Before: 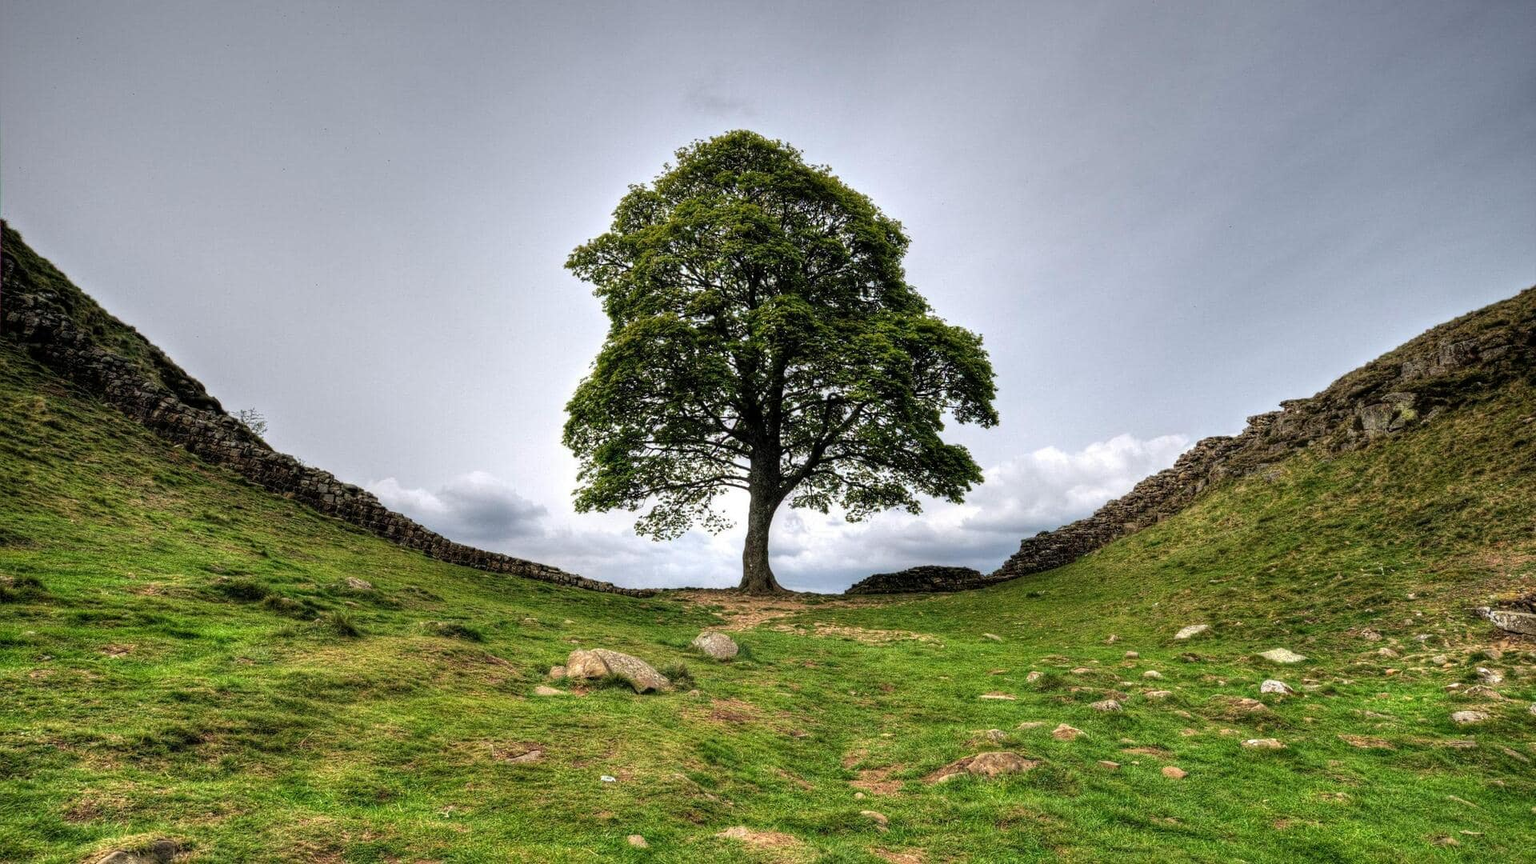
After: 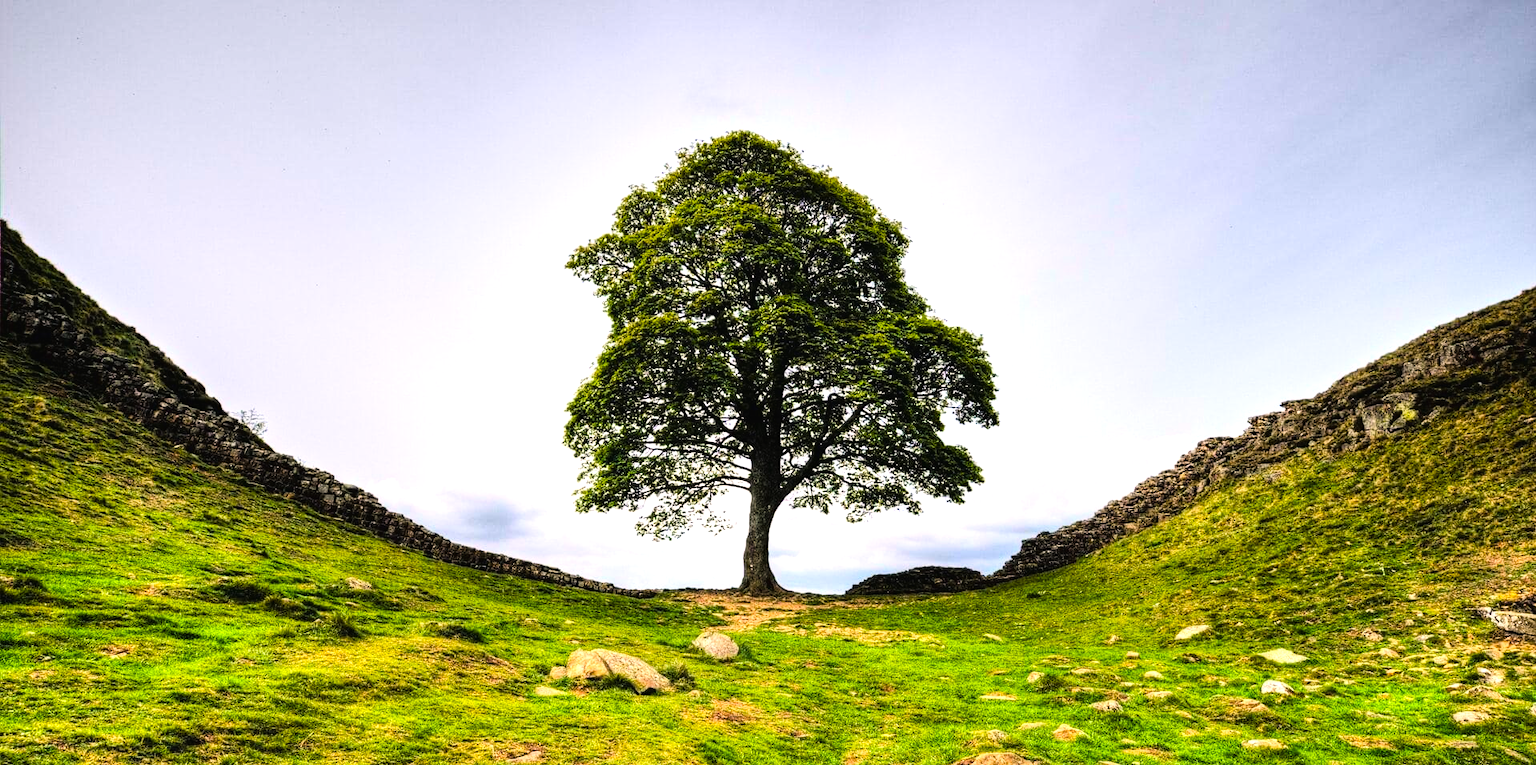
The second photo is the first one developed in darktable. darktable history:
exposure: black level correction -0.002, exposure 0.714 EV, compensate exposure bias true, compensate highlight preservation false
crop and rotate: top 0%, bottom 11.378%
color balance rgb: power › hue 61.07°, highlights gain › chroma 0.909%, highlights gain › hue 26.77°, linear chroma grading › shadows 15.524%, perceptual saturation grading › global saturation 25.338%, global vibrance 20%
levels: mode automatic
tone curve: curves: ch0 [(0, 0) (0.003, 0.002) (0.011, 0.006) (0.025, 0.014) (0.044, 0.02) (0.069, 0.027) (0.1, 0.036) (0.136, 0.05) (0.177, 0.081) (0.224, 0.118) (0.277, 0.183) (0.335, 0.262) (0.399, 0.351) (0.468, 0.456) (0.543, 0.571) (0.623, 0.692) (0.709, 0.795) (0.801, 0.88) (0.898, 0.948) (1, 1)], color space Lab, linked channels, preserve colors none
